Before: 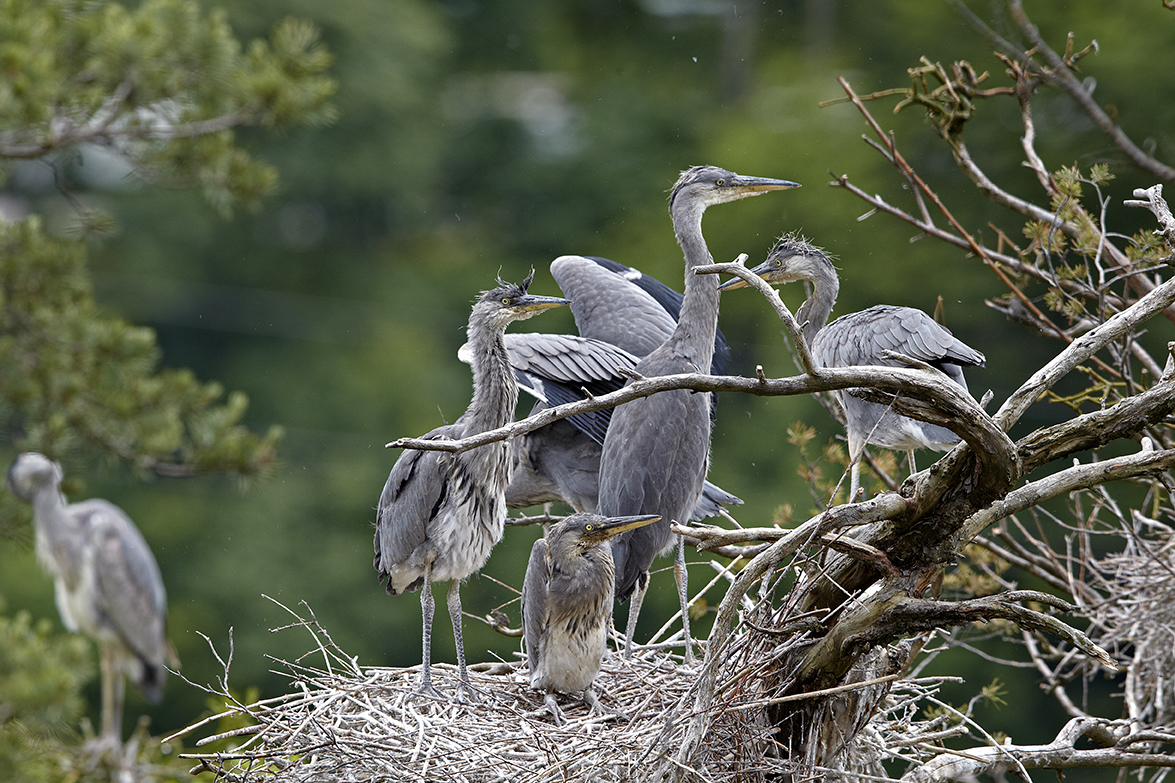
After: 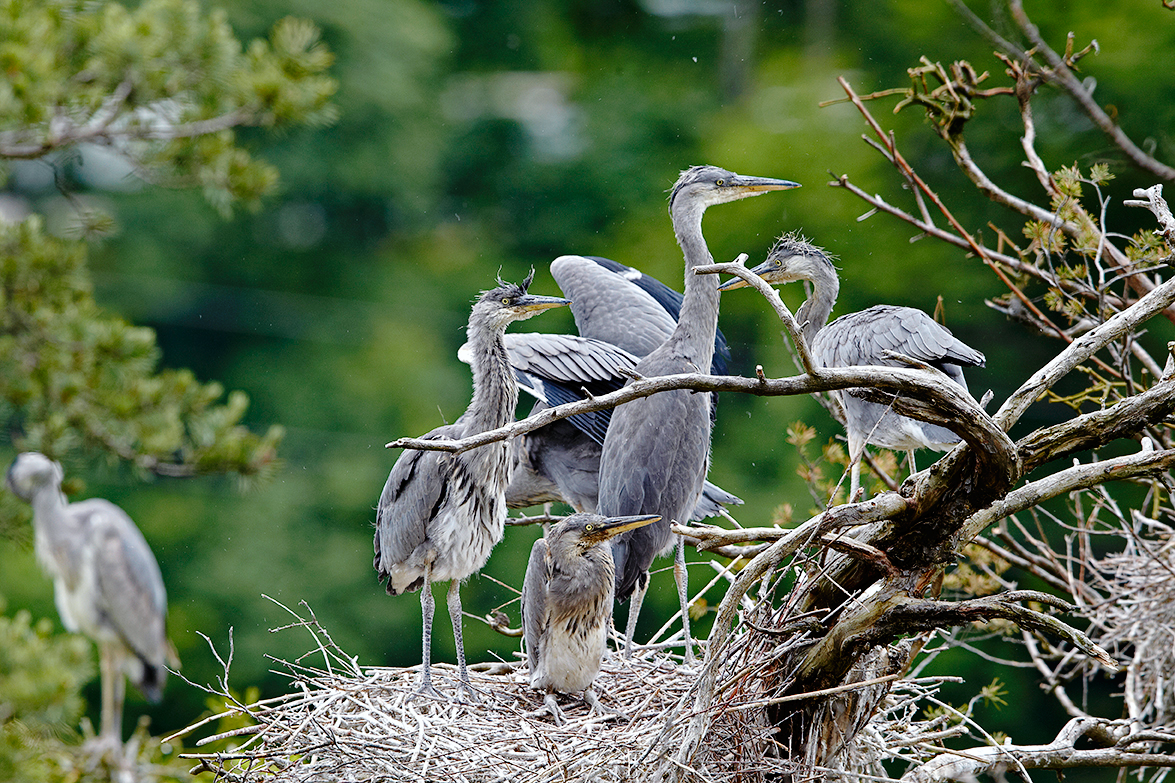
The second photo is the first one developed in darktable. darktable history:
tone curve: curves: ch0 [(0, 0) (0.003, 0.01) (0.011, 0.01) (0.025, 0.011) (0.044, 0.019) (0.069, 0.032) (0.1, 0.054) (0.136, 0.088) (0.177, 0.138) (0.224, 0.214) (0.277, 0.297) (0.335, 0.391) (0.399, 0.469) (0.468, 0.551) (0.543, 0.622) (0.623, 0.699) (0.709, 0.775) (0.801, 0.85) (0.898, 0.929) (1, 1)], preserve colors none
white balance: red 0.986, blue 1.01
